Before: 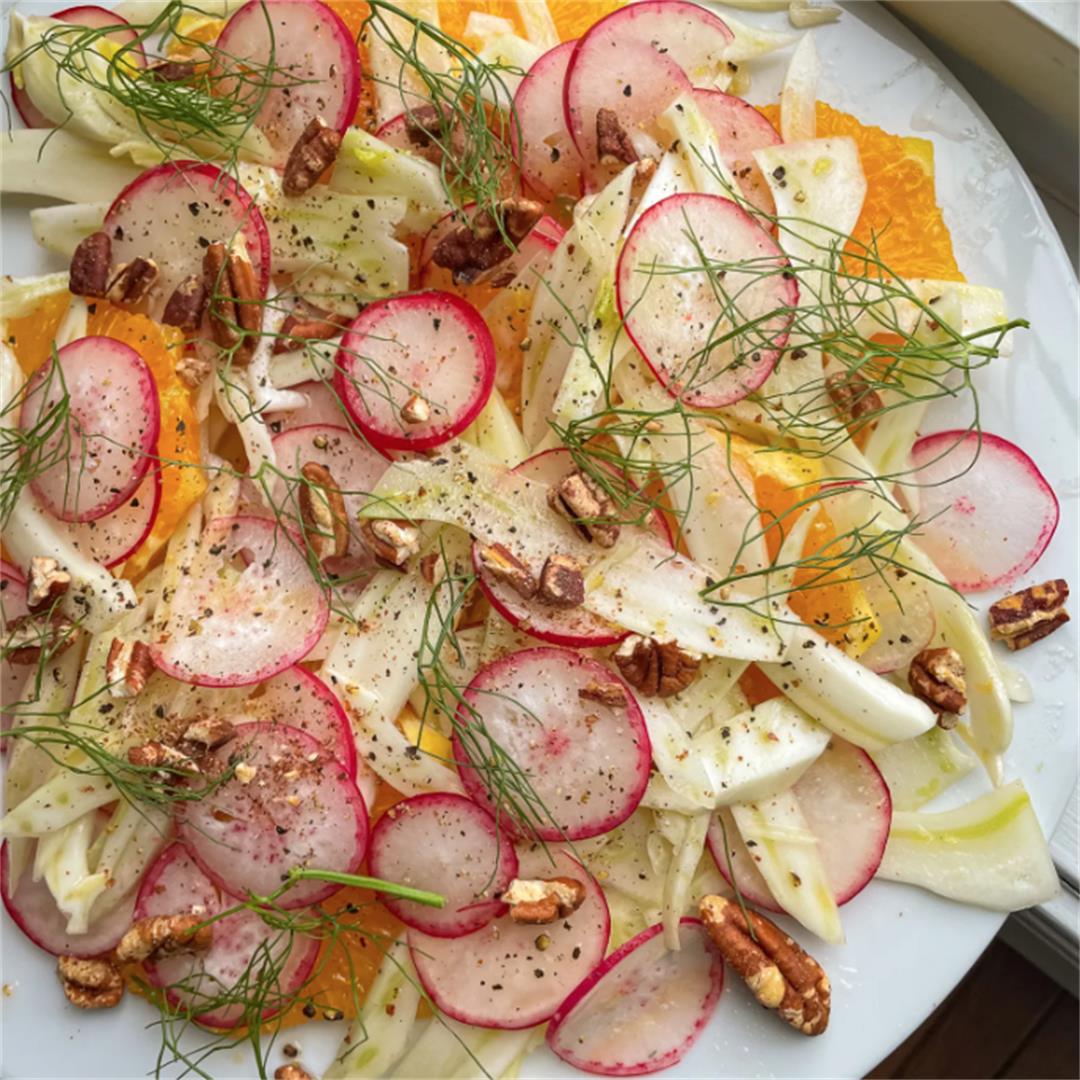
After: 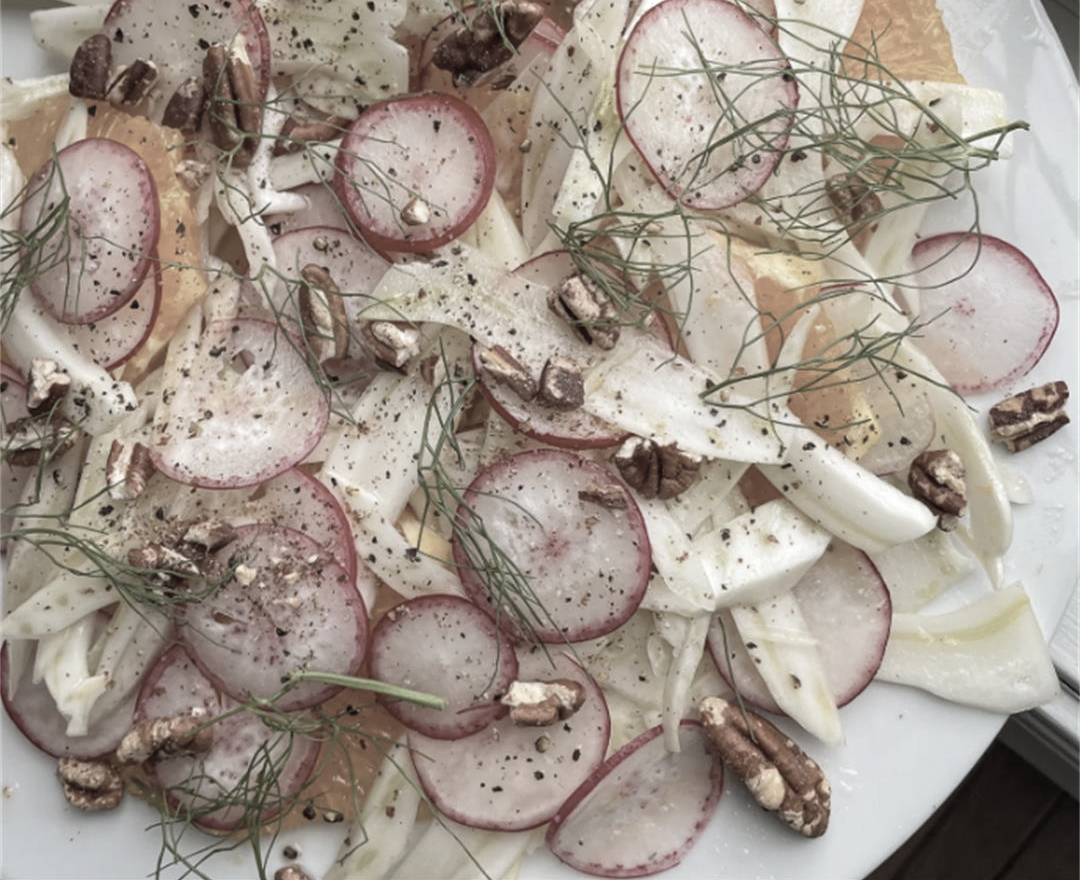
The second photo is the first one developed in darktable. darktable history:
color correction: saturation 0.3
crop and rotate: top 18.507%
